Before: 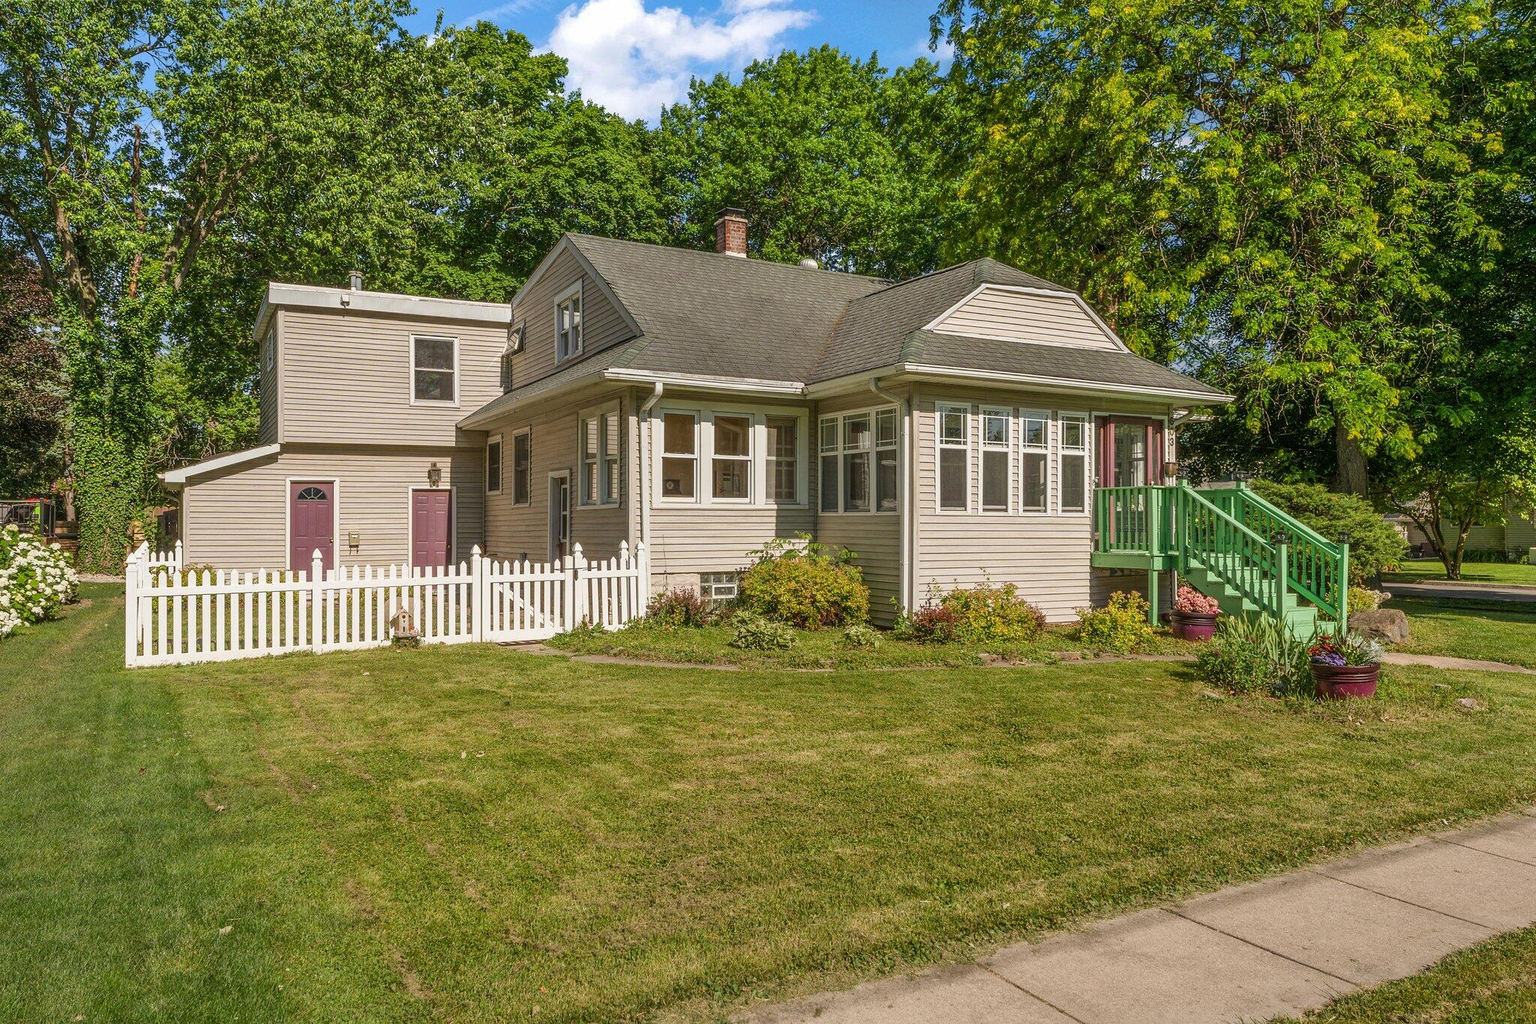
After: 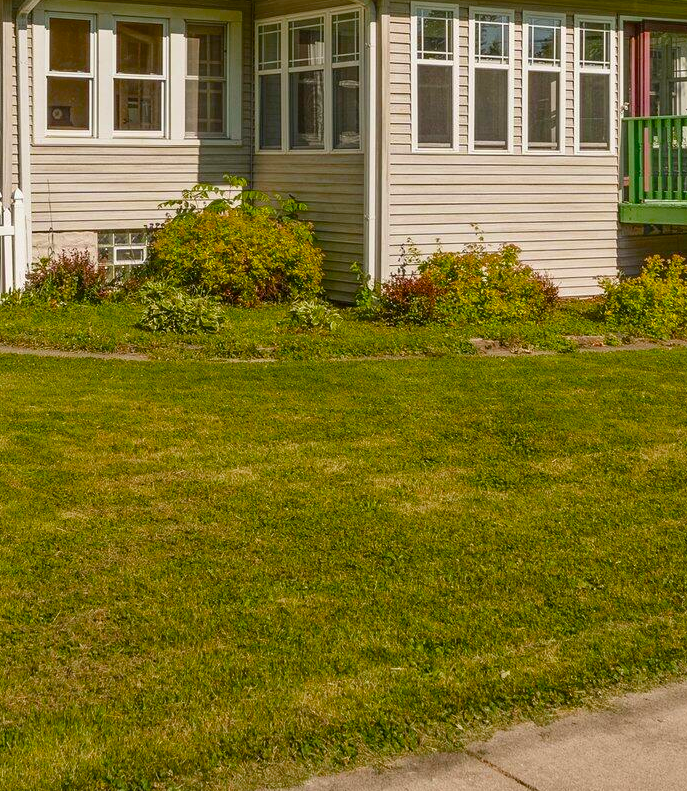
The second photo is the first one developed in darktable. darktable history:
crop: left 40.854%, top 39.09%, right 25.593%, bottom 2.918%
color balance rgb: perceptual saturation grading › global saturation 24.879%, global vibrance 6.891%, saturation formula JzAzBz (2021)
